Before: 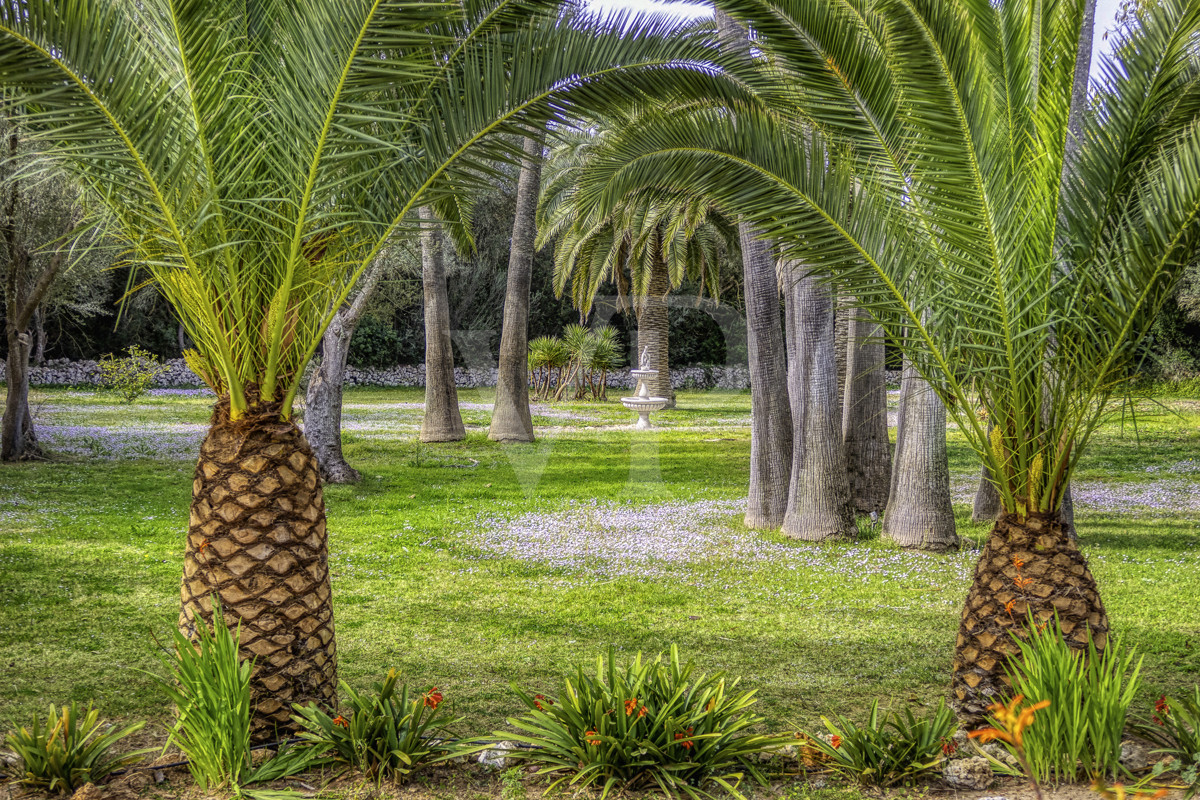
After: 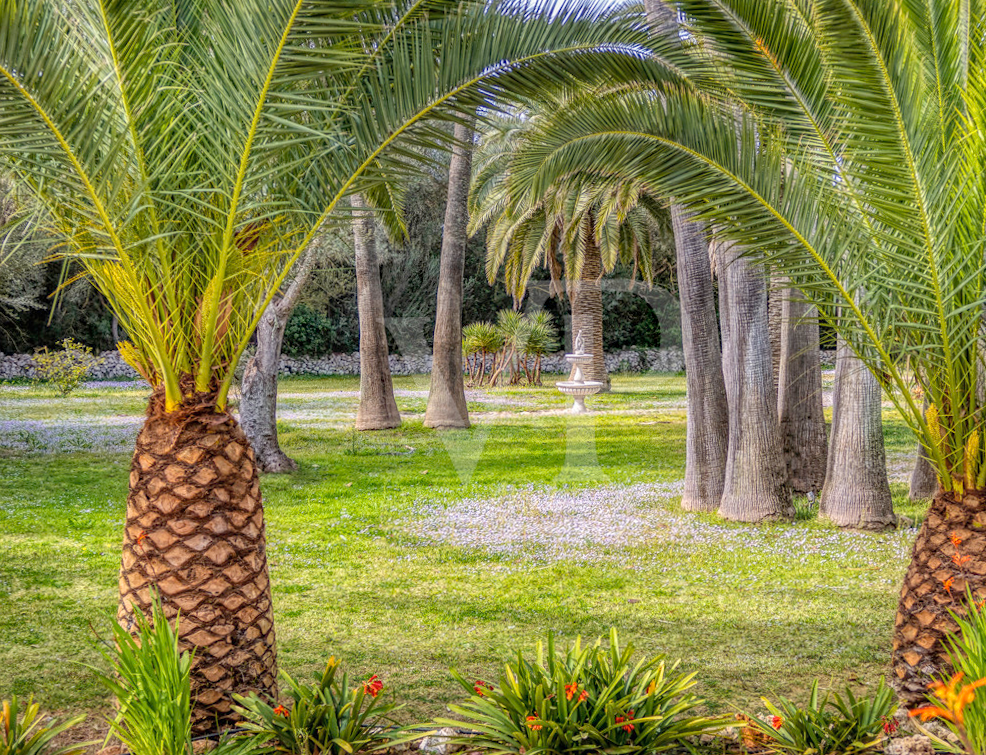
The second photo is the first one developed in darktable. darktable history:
color correction: saturation 0.8
crop and rotate: angle 1°, left 4.281%, top 0.642%, right 11.383%, bottom 2.486%
haze removal: compatibility mode true, adaptive false
